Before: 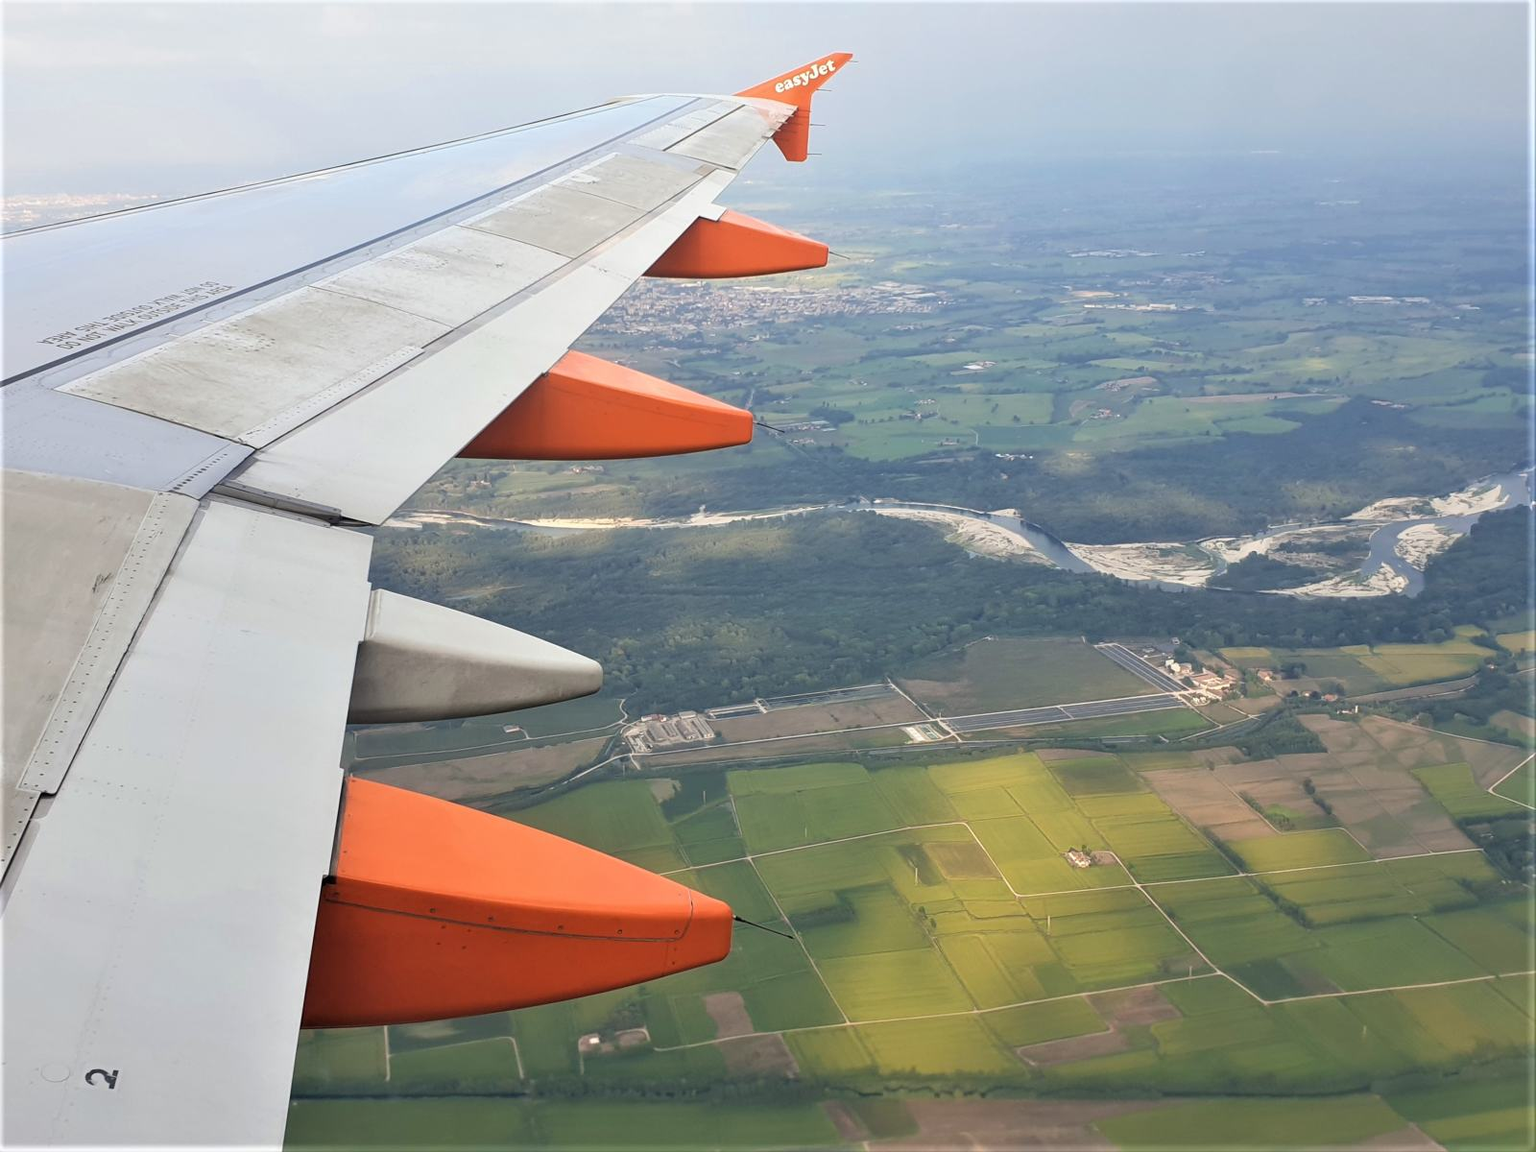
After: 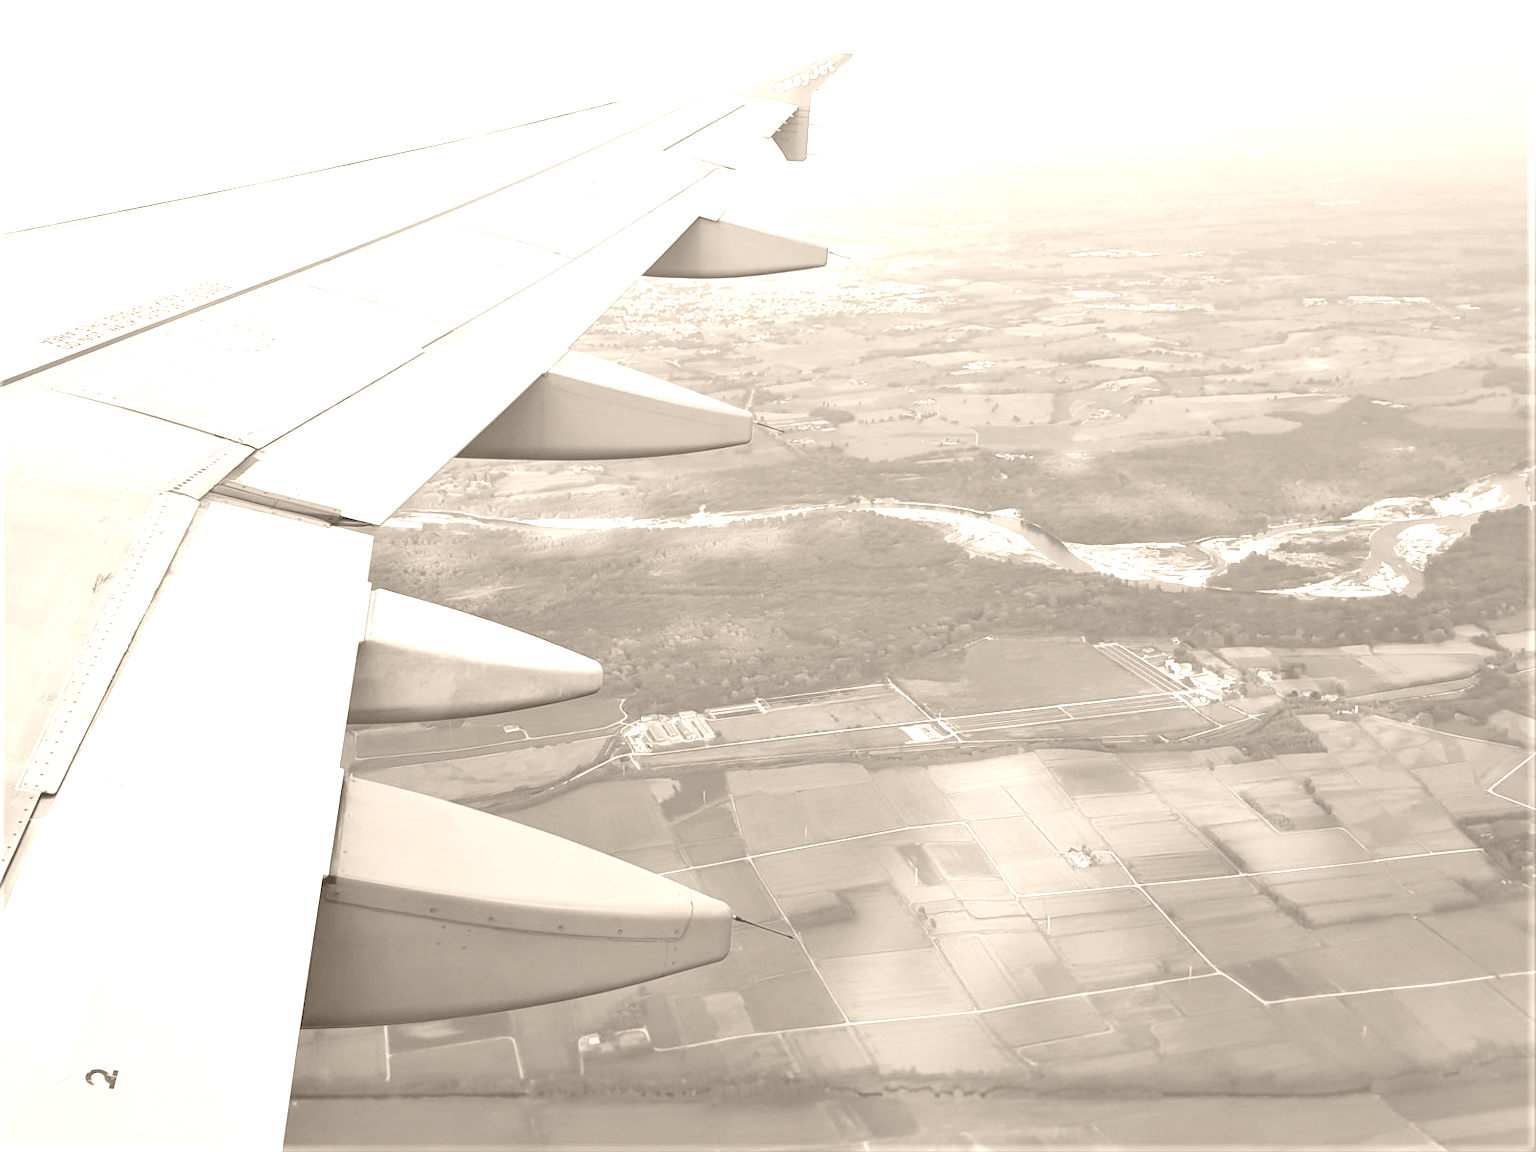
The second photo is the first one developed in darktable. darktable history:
colorize: hue 34.49°, saturation 35.33%, source mix 100%, version 1
exposure: compensate highlight preservation false
